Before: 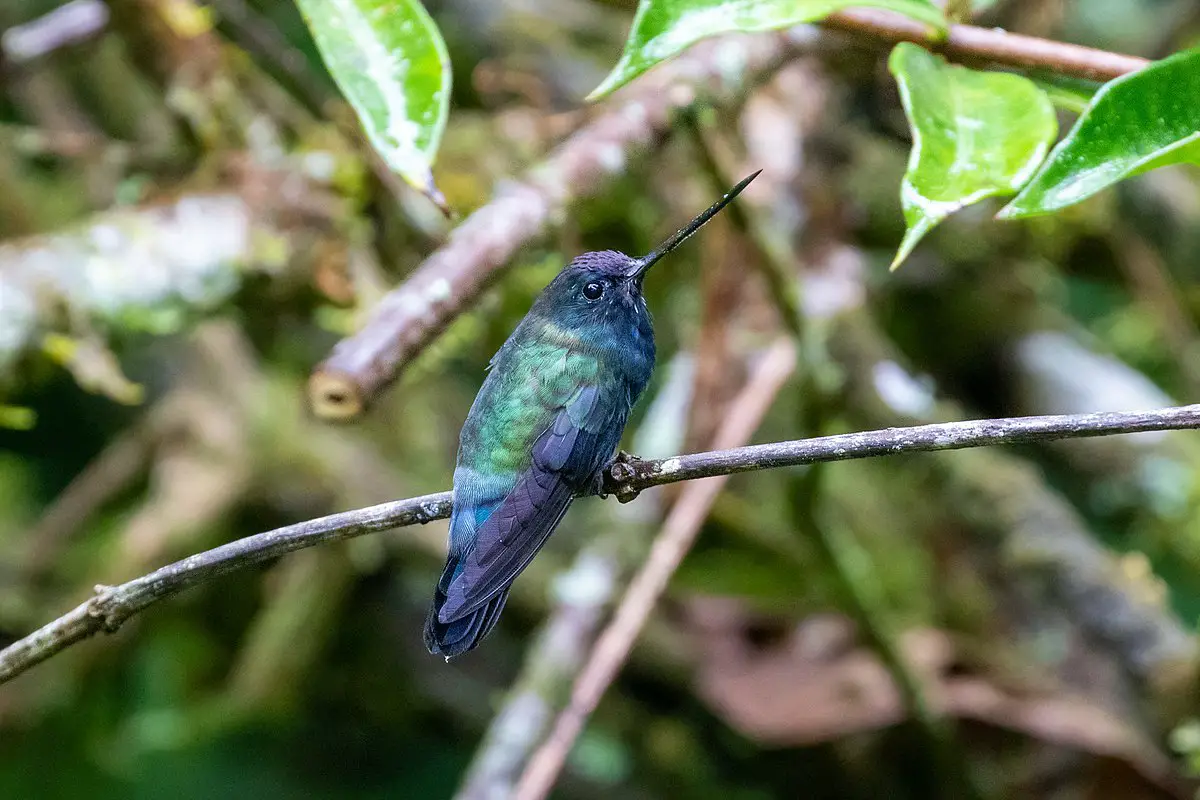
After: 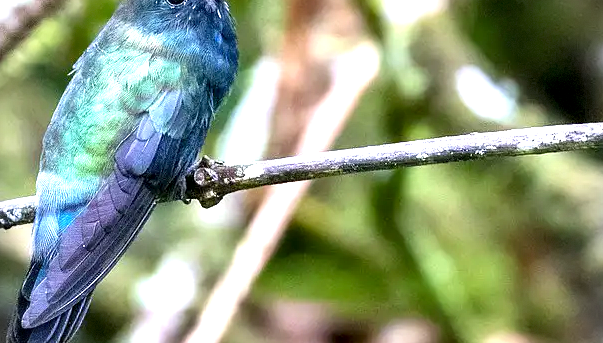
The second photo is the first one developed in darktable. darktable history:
vignetting: fall-off start 79.76%, dithering 8-bit output
crop: left 34.767%, top 36.942%, right 14.94%, bottom 20.11%
contrast equalizer: y [[0.579, 0.58, 0.505, 0.5, 0.5, 0.5], [0.5 ×6], [0.5 ×6], [0 ×6], [0 ×6]]
exposure: exposure 1.224 EV, compensate highlight preservation false
